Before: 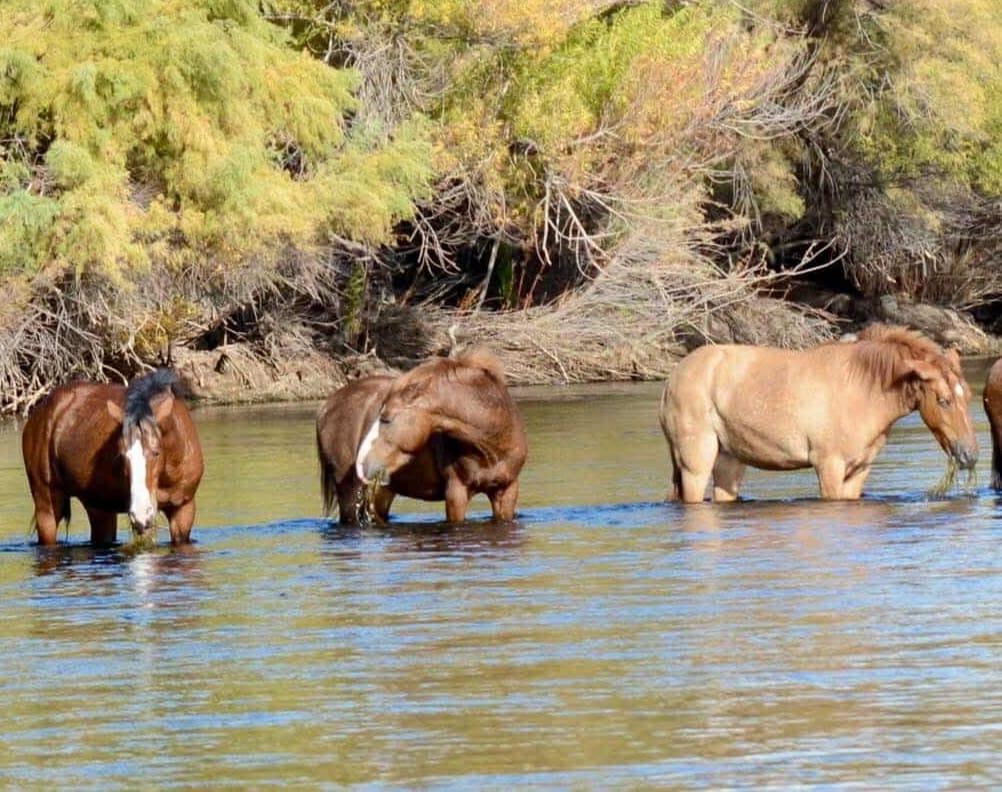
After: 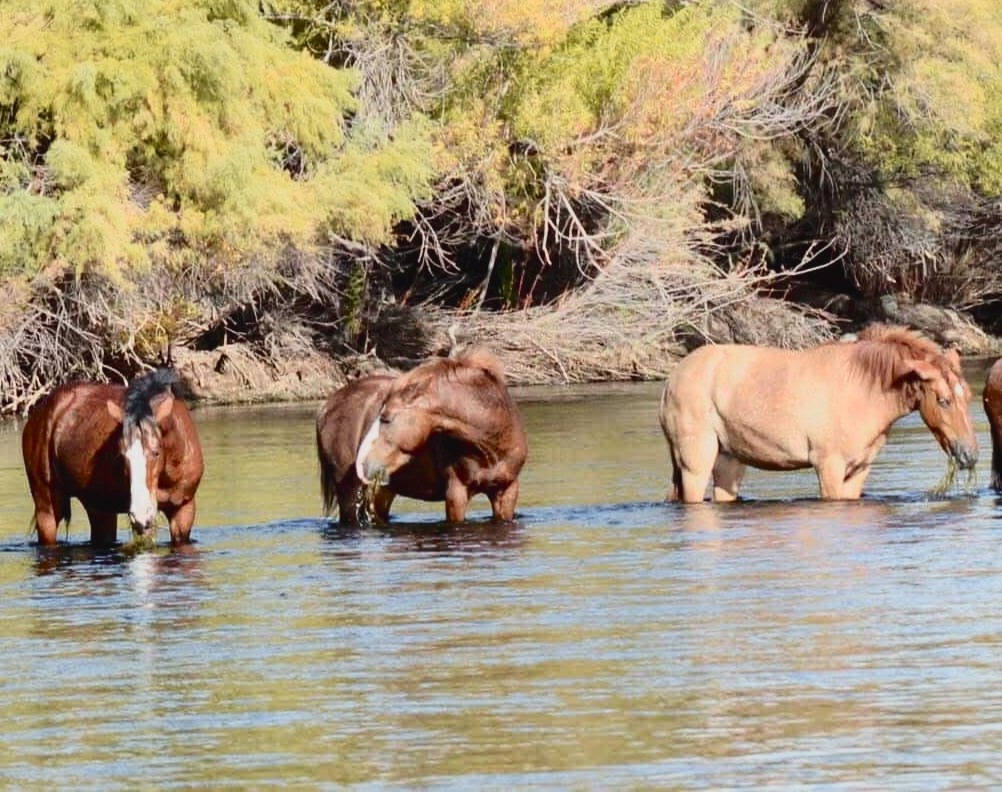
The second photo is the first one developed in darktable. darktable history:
tone curve: curves: ch0 [(0, 0.032) (0.094, 0.08) (0.265, 0.208) (0.41, 0.417) (0.498, 0.496) (0.638, 0.673) (0.819, 0.841) (0.96, 0.899)]; ch1 [(0, 0) (0.161, 0.092) (0.37, 0.302) (0.417, 0.434) (0.495, 0.498) (0.576, 0.589) (0.725, 0.765) (1, 1)]; ch2 [(0, 0) (0.352, 0.403) (0.45, 0.469) (0.521, 0.515) (0.59, 0.579) (1, 1)], color space Lab, independent channels, preserve colors none
